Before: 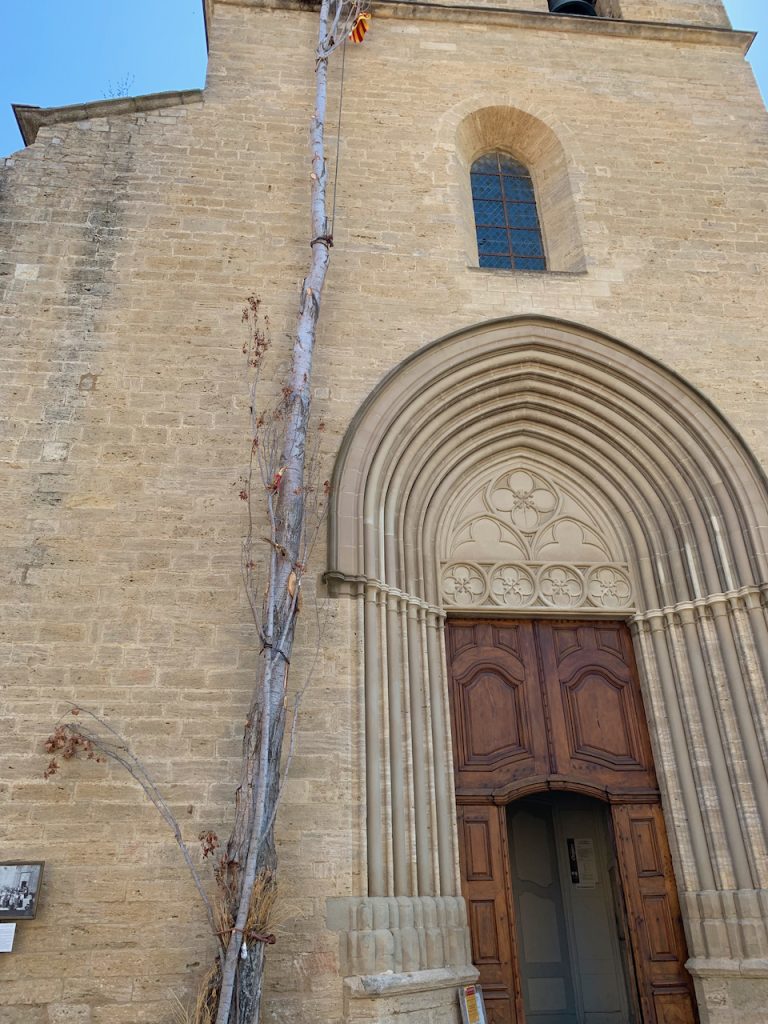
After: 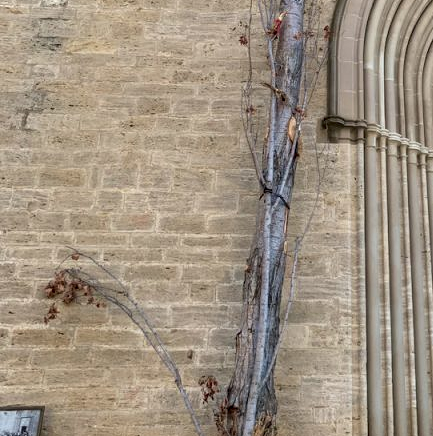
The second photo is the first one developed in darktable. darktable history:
local contrast: detail 150%
crop: top 44.483%, right 43.593%, bottom 12.892%
